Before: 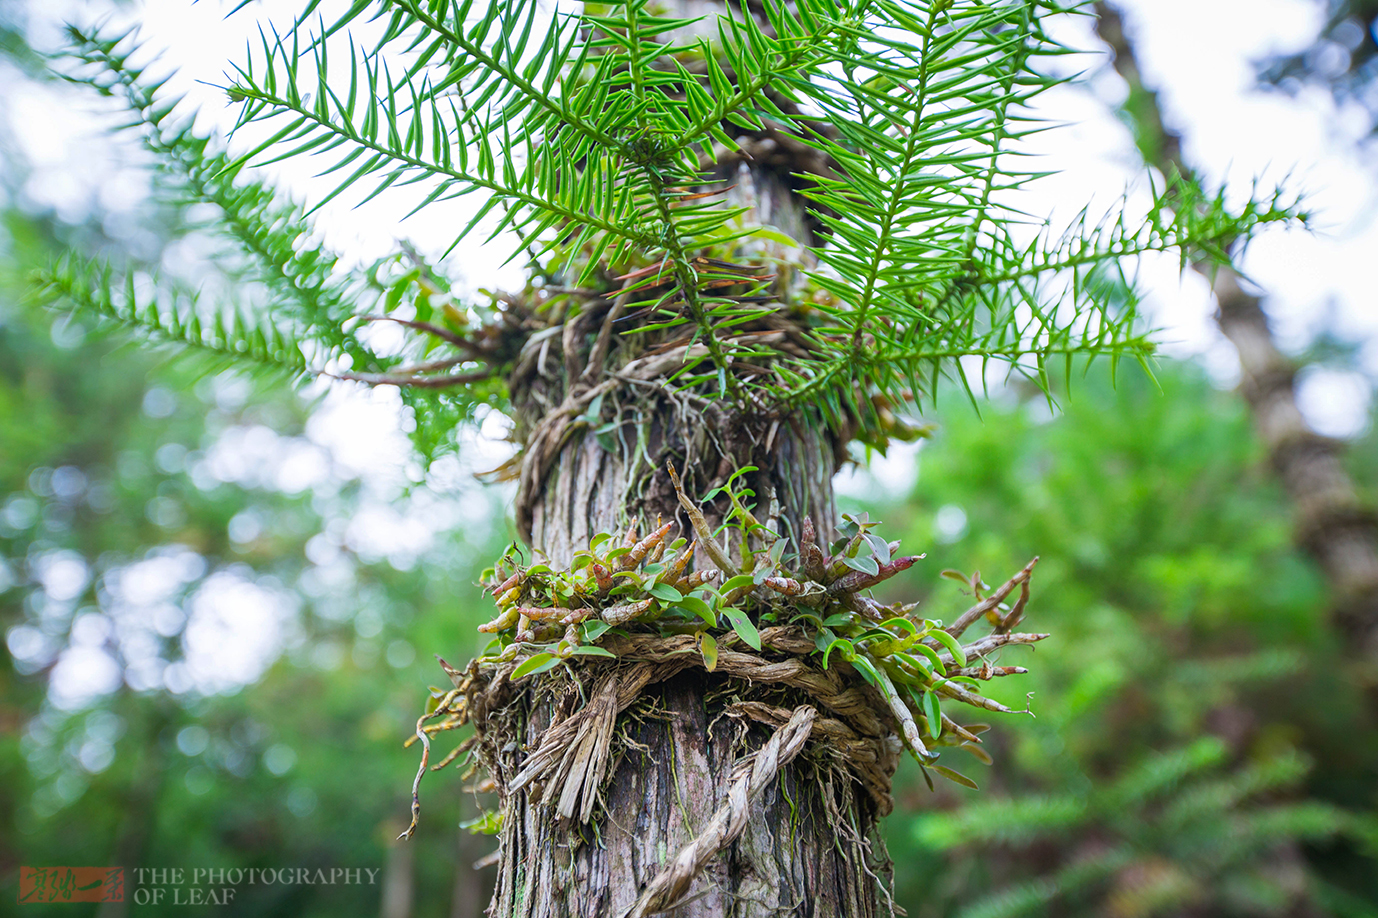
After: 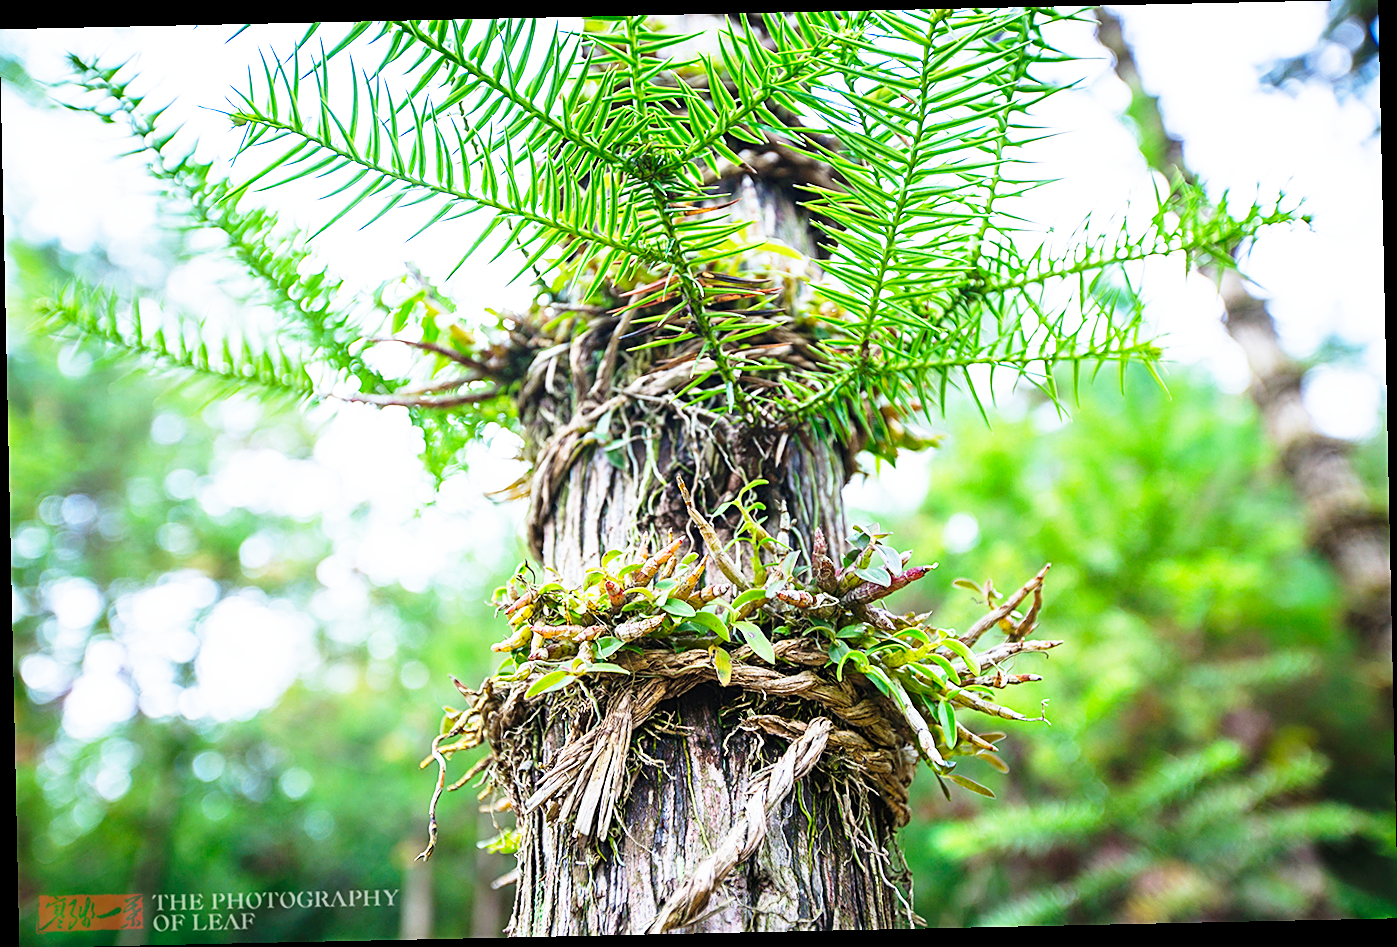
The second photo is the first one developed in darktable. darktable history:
rotate and perspective: rotation -1.24°, automatic cropping off
sharpen: on, module defaults
base curve: curves: ch0 [(0, 0) (0.026, 0.03) (0.109, 0.232) (0.351, 0.748) (0.669, 0.968) (1, 1)], preserve colors none
